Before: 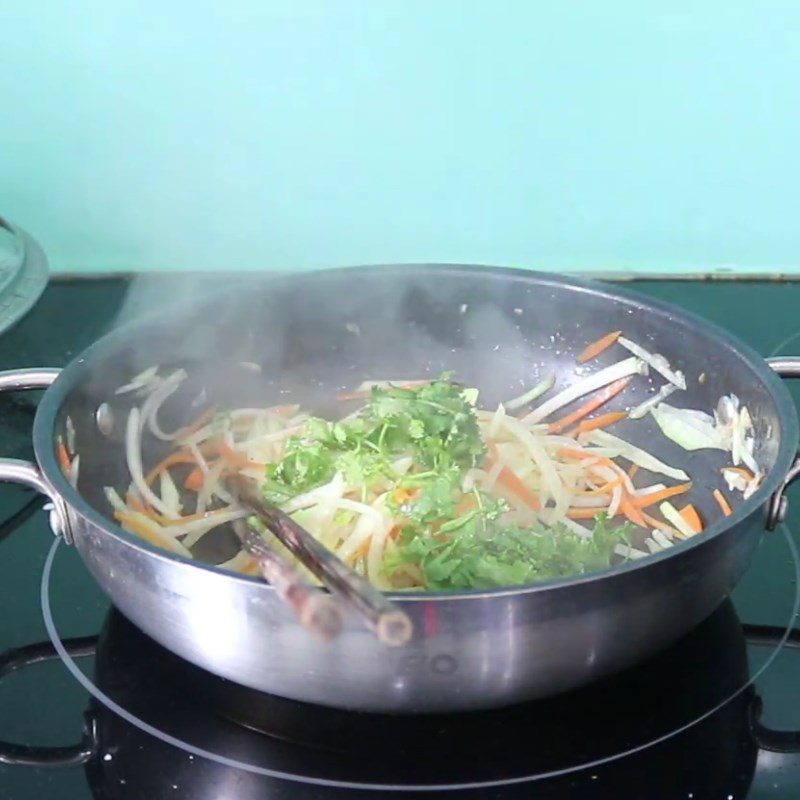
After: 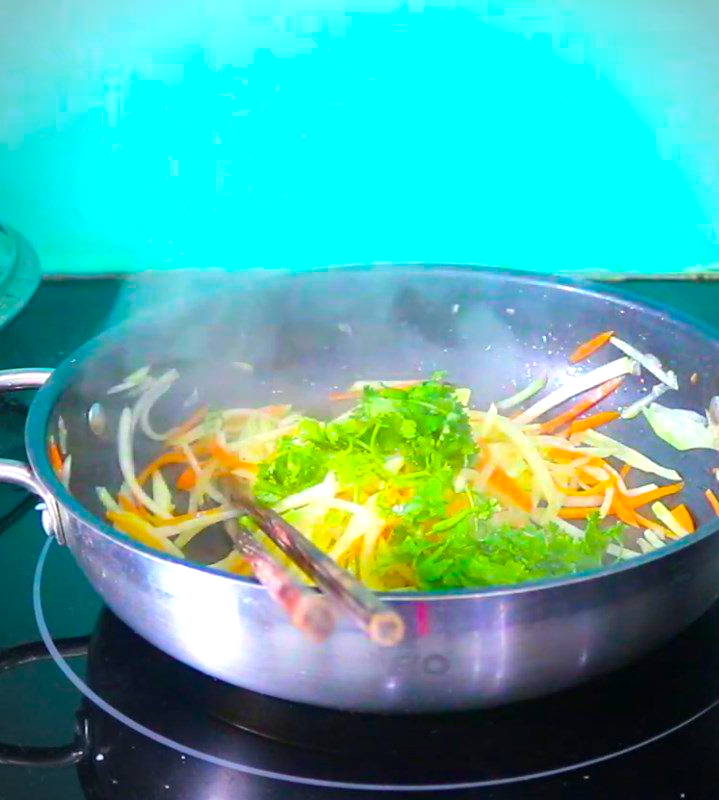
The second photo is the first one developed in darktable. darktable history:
vignetting: fall-off start 86.84%, automatic ratio true
color balance rgb: linear chroma grading › shadows 17.327%, linear chroma grading › highlights 62.038%, linear chroma grading › global chroma 49.73%, perceptual saturation grading › global saturation 30.647%, global vibrance 10.934%
exposure: exposure 0.353 EV, compensate exposure bias true, compensate highlight preservation false
crop and rotate: left 1.053%, right 9.001%
